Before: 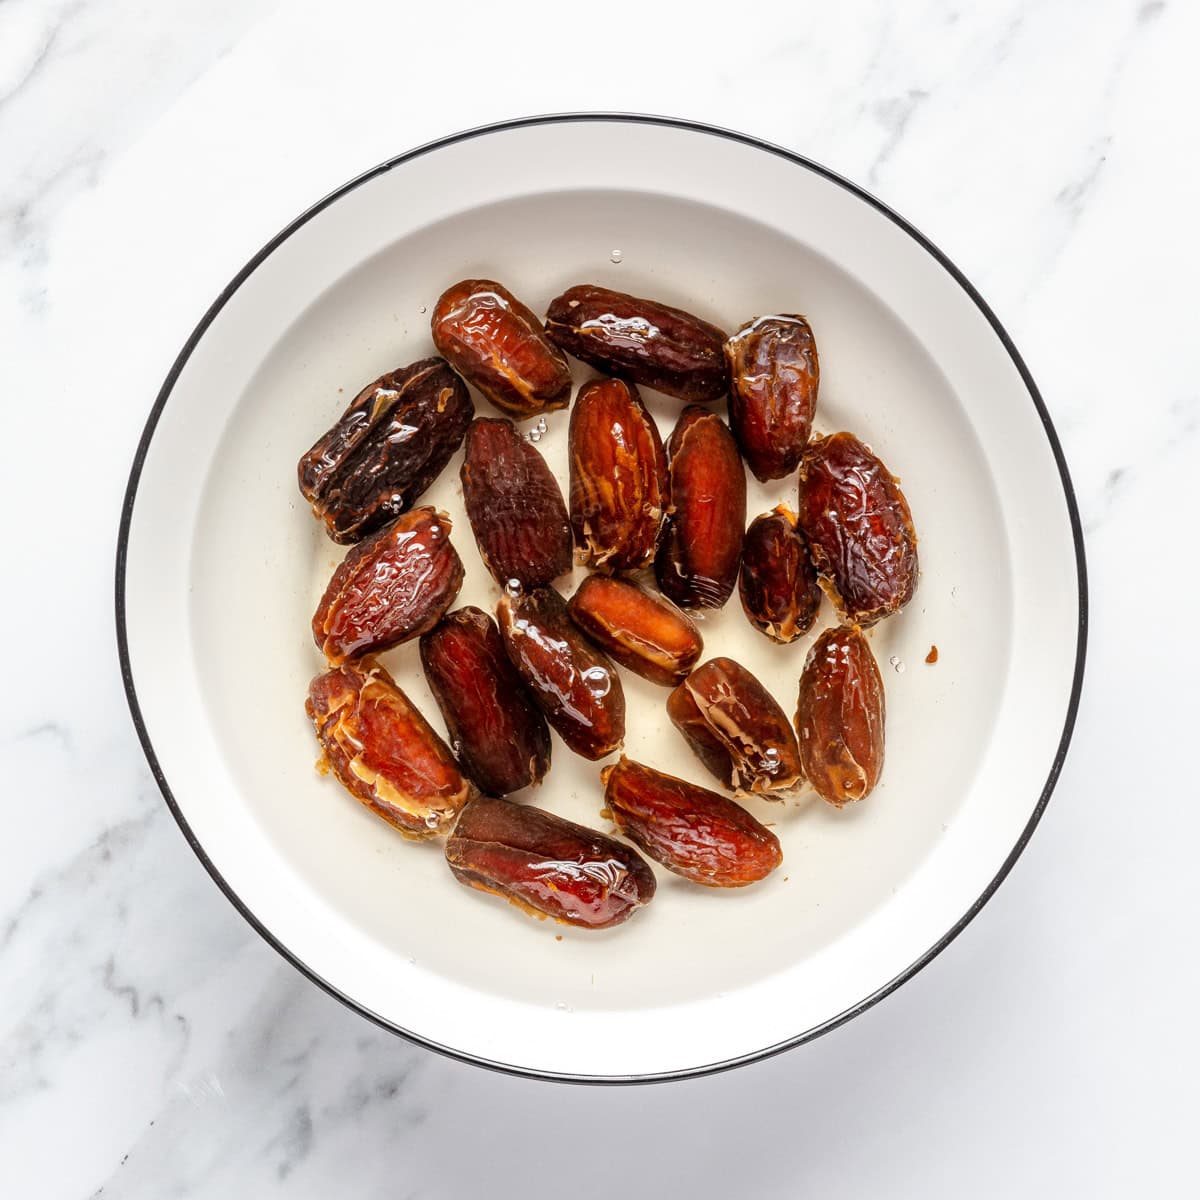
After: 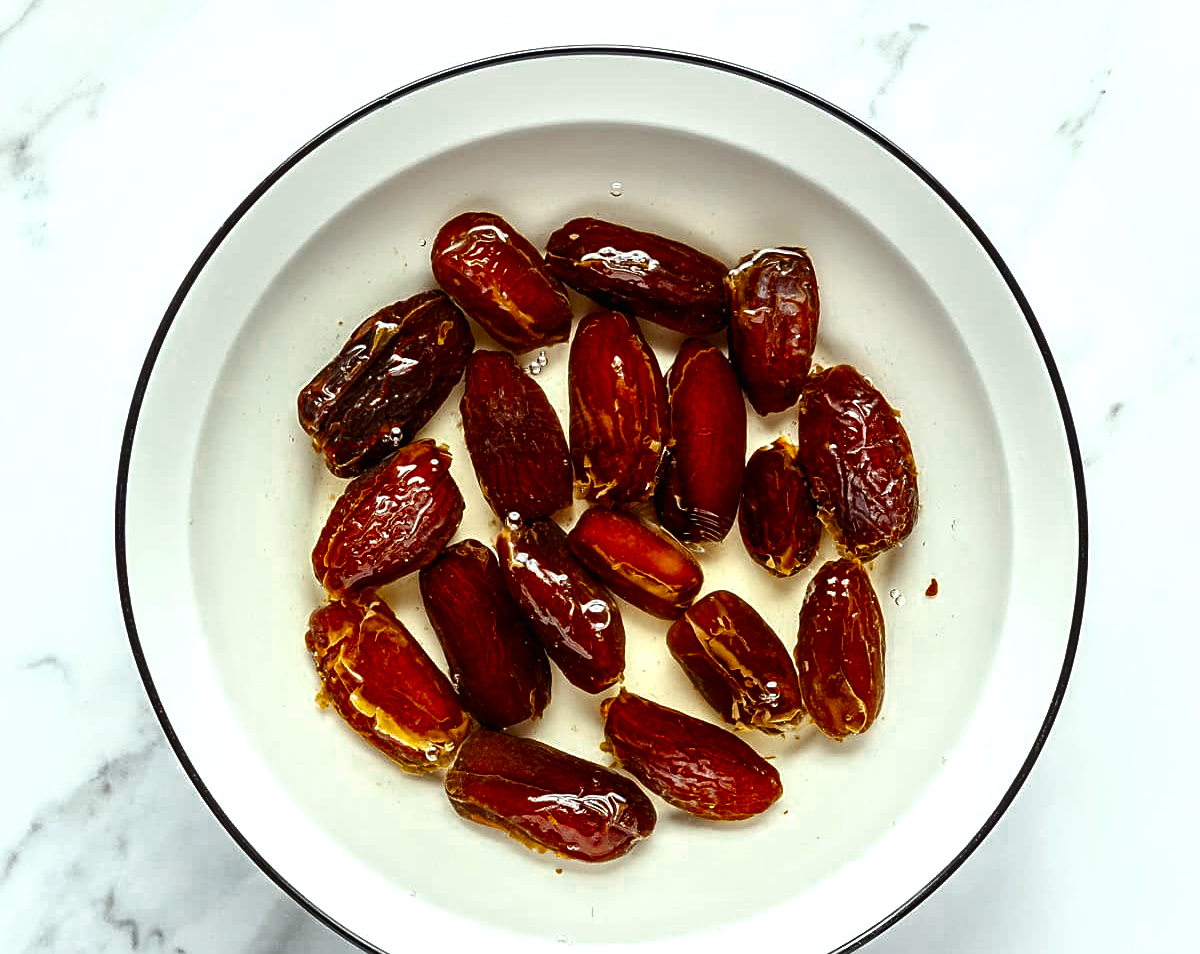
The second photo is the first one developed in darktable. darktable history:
sharpen: on, module defaults
color zones: curves: ch0 [(0, 0.5) (0.125, 0.4) (0.25, 0.5) (0.375, 0.4) (0.5, 0.4) (0.625, 0.6) (0.75, 0.6) (0.875, 0.5)]; ch1 [(0, 0.35) (0.125, 0.45) (0.25, 0.35) (0.375, 0.35) (0.5, 0.35) (0.625, 0.35) (0.75, 0.45) (0.875, 0.35)]; ch2 [(0, 0.6) (0.125, 0.5) (0.25, 0.5) (0.375, 0.6) (0.5, 0.6) (0.625, 0.5) (0.75, 0.5) (0.875, 0.5)]
contrast brightness saturation: brightness -0.249, saturation 0.204
color balance rgb: global offset › luminance 0.486%, global offset › hue 172.37°, linear chroma grading › global chroma 13.23%, perceptual saturation grading › global saturation 25.343%
crop and rotate: top 5.655%, bottom 14.769%
exposure: black level correction 0.002, exposure 0.299 EV, compensate highlight preservation false
shadows and highlights: shadows 36.71, highlights -27.41, soften with gaussian
color correction: highlights a* -8.29, highlights b* 3.22
